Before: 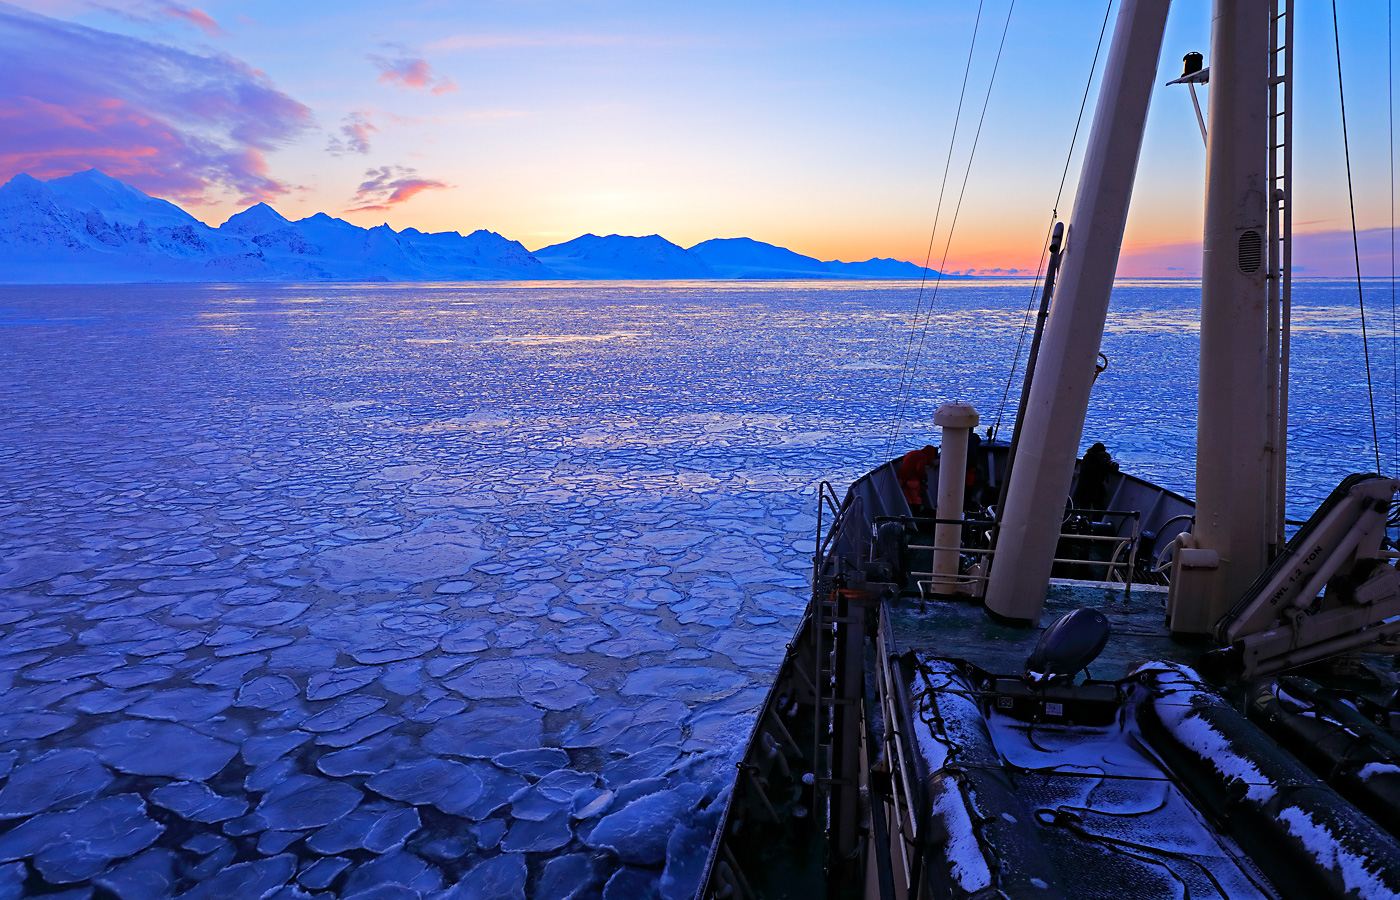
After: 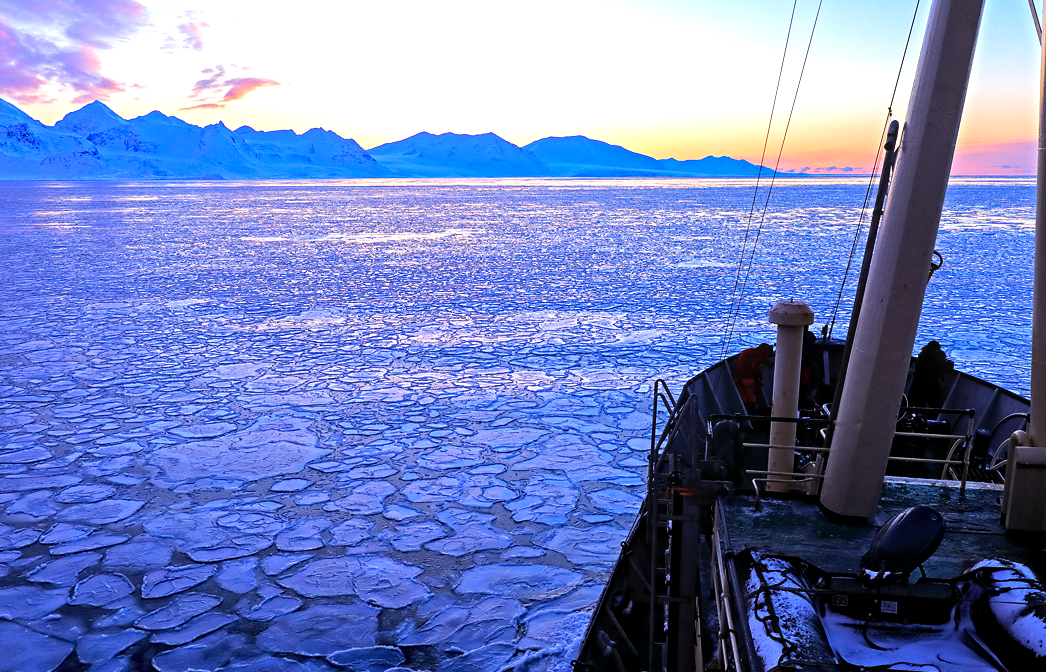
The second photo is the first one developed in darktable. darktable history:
levels: levels [0, 0.492, 0.984]
crop and rotate: left 11.831%, top 11.346%, right 13.429%, bottom 13.899%
local contrast: on, module defaults
tone equalizer: -8 EV -0.75 EV, -7 EV -0.7 EV, -6 EV -0.6 EV, -5 EV -0.4 EV, -3 EV 0.4 EV, -2 EV 0.6 EV, -1 EV 0.7 EV, +0 EV 0.75 EV, edges refinement/feathering 500, mask exposure compensation -1.57 EV, preserve details no
